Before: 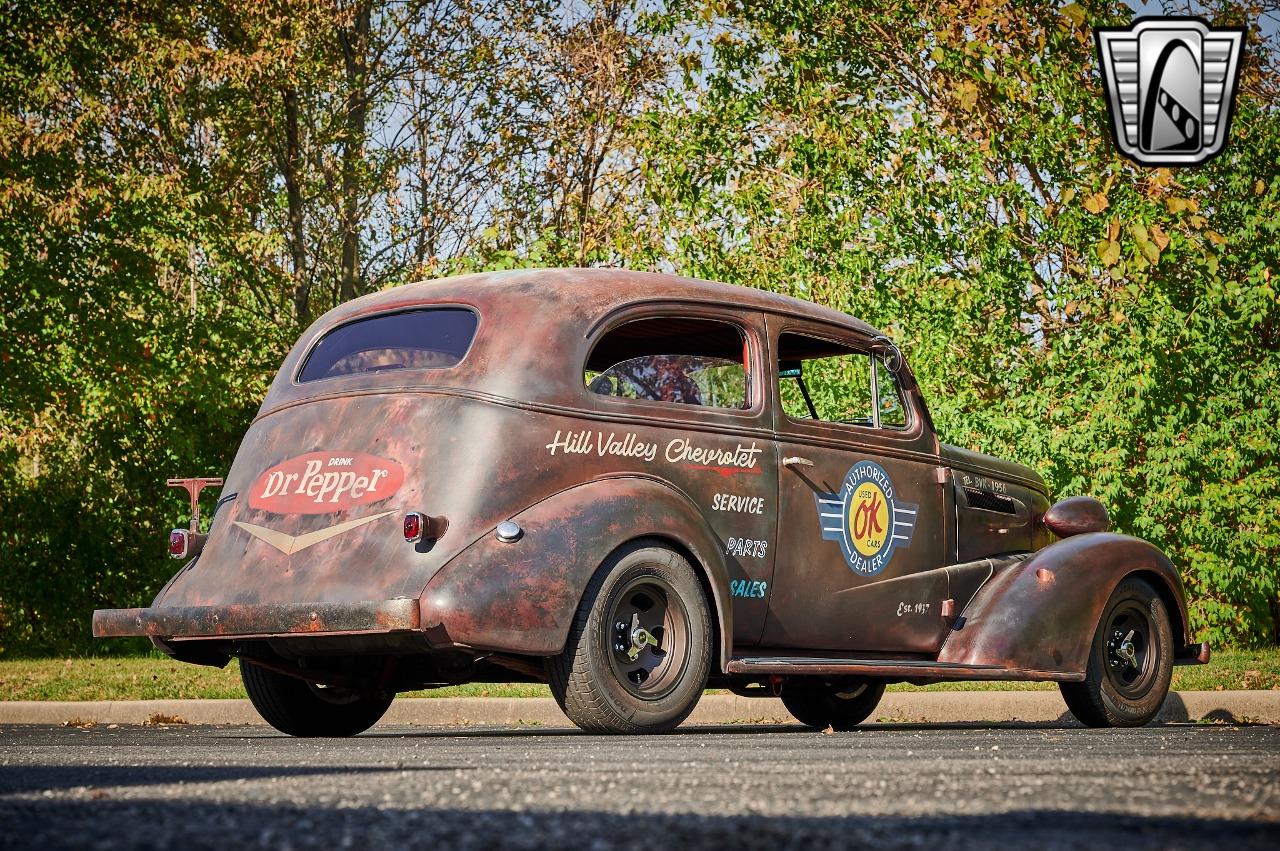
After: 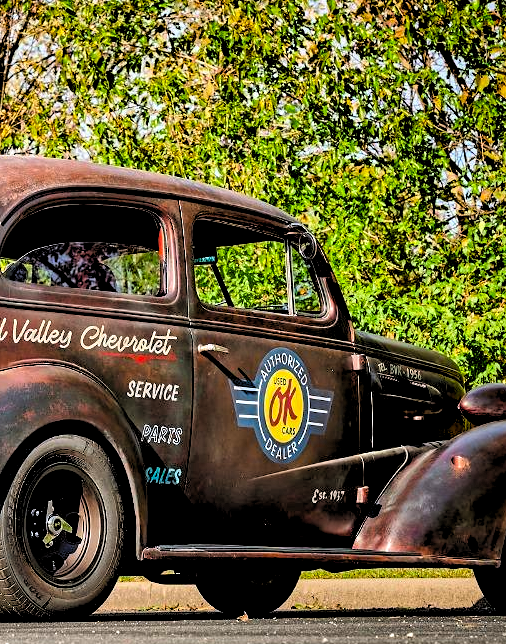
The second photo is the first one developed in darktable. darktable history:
crop: left 45.721%, top 13.393%, right 14.118%, bottom 10.01%
rgb levels: levels [[0.034, 0.472, 0.904], [0, 0.5, 1], [0, 0.5, 1]]
color balance: lift [1, 1.001, 0.999, 1.001], gamma [1, 1.004, 1.007, 0.993], gain [1, 0.991, 0.987, 1.013], contrast 10%, output saturation 120%
